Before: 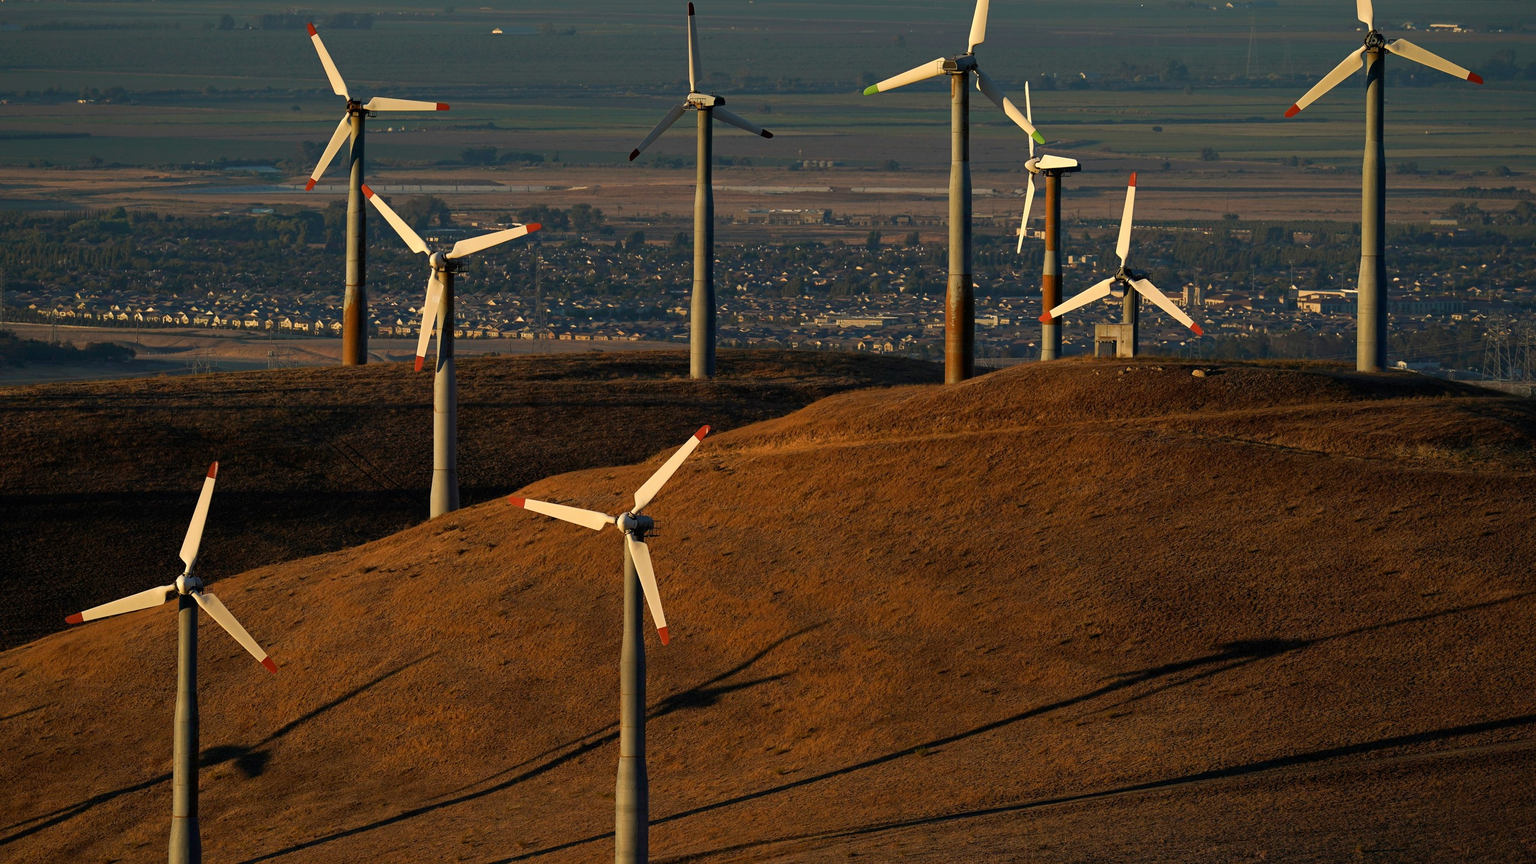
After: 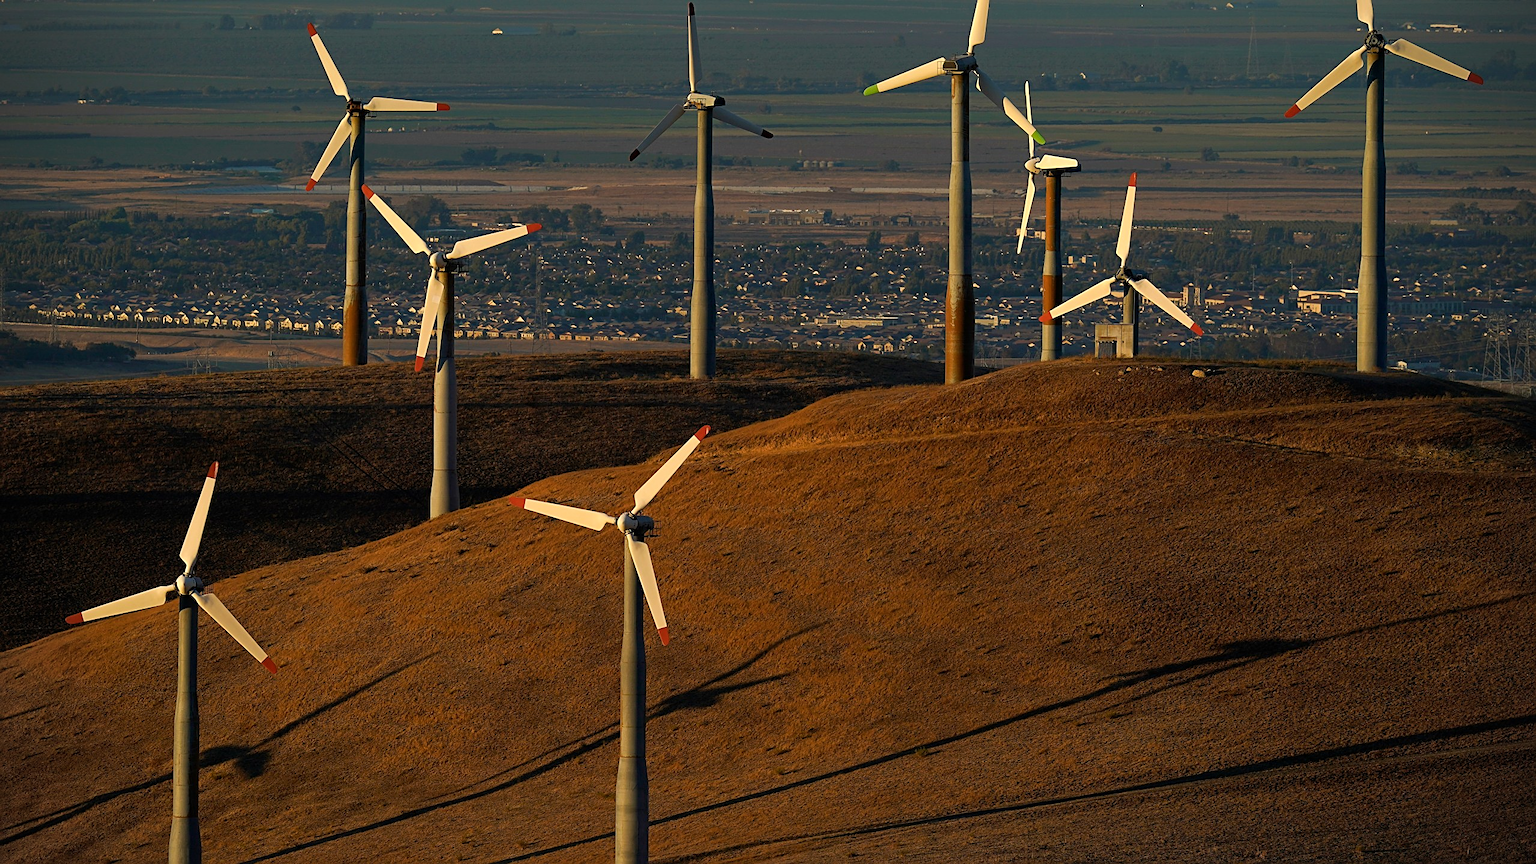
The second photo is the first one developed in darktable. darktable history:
exposure: compensate highlight preservation false
vignetting: fall-off start 91.19%
sharpen: on, module defaults
color balance rgb: global vibrance 20%
